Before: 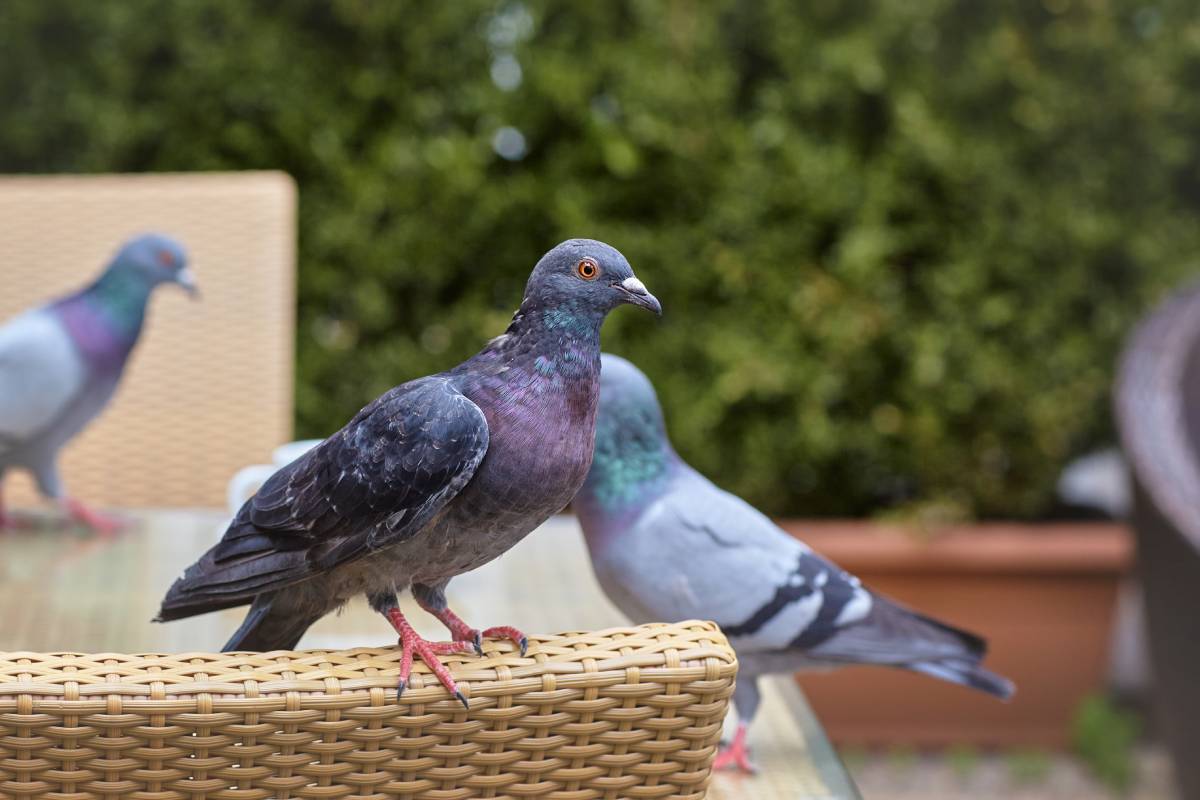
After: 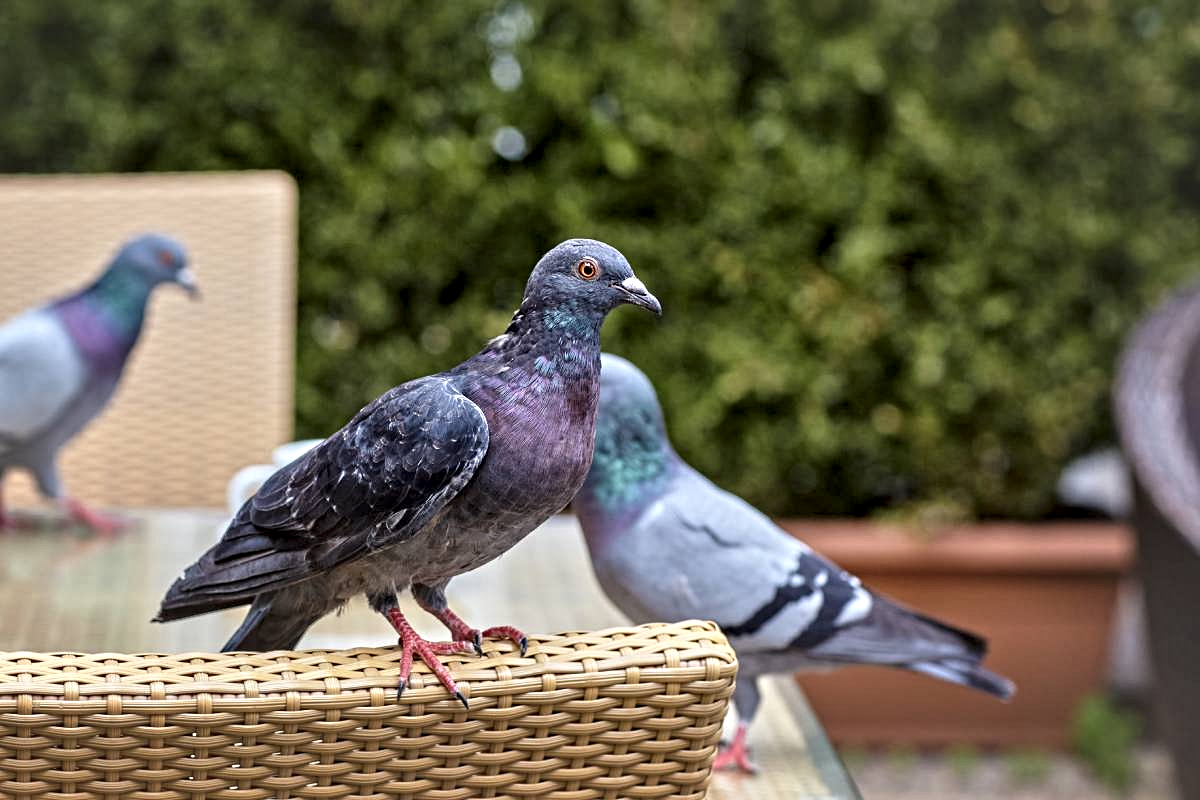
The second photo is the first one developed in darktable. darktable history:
contrast equalizer: y [[0.5, 0.542, 0.583, 0.625, 0.667, 0.708], [0.5 ×6], [0.5 ×6], [0 ×6], [0 ×6]]
